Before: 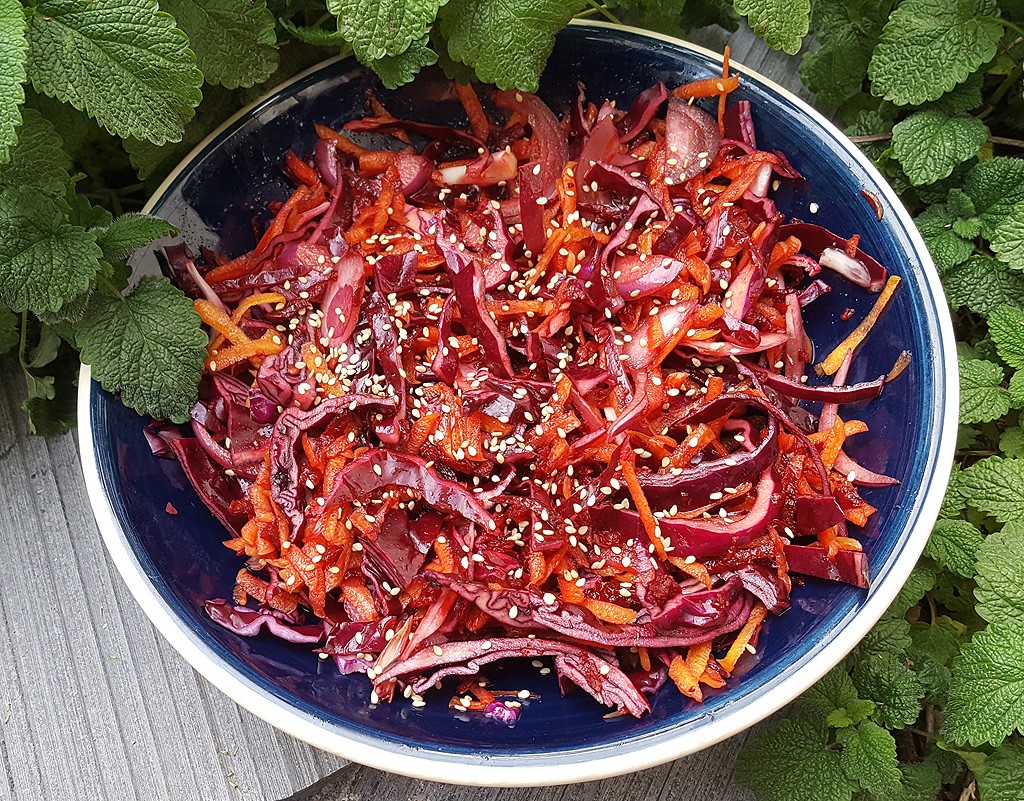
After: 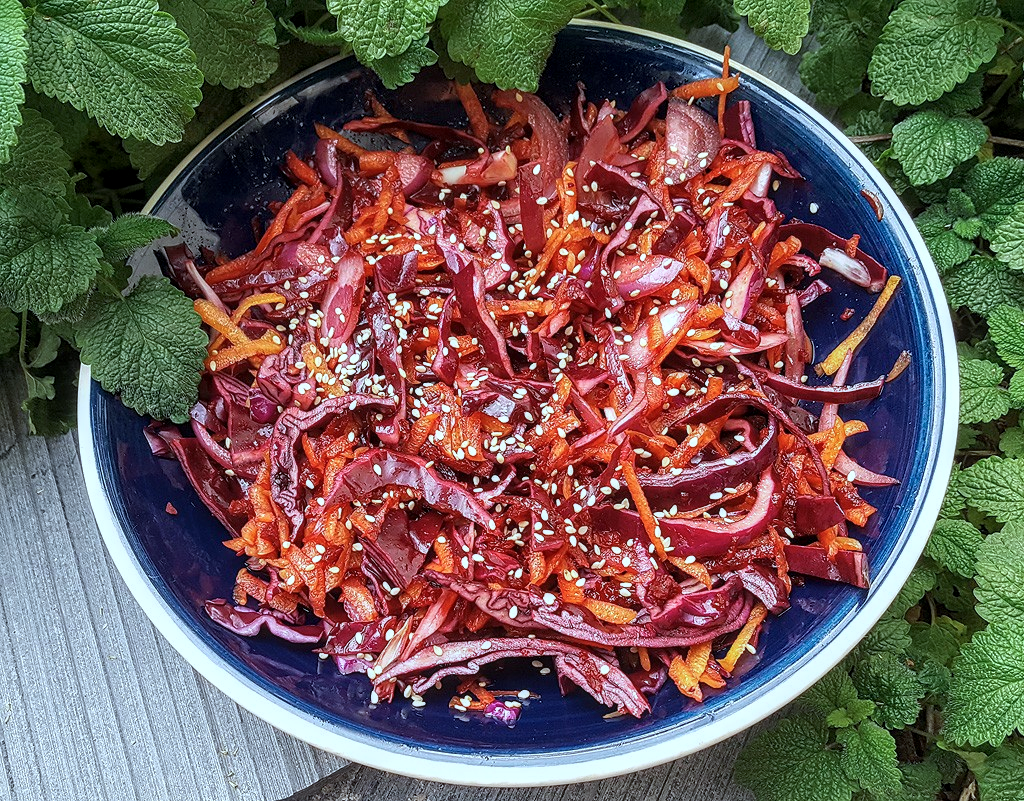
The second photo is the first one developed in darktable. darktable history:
local contrast: on, module defaults
color calibration: illuminant F (fluorescent), F source F9 (Cool White Deluxe 4150 K) – high CRI, x 0.374, y 0.373, temperature 4149.46 K
